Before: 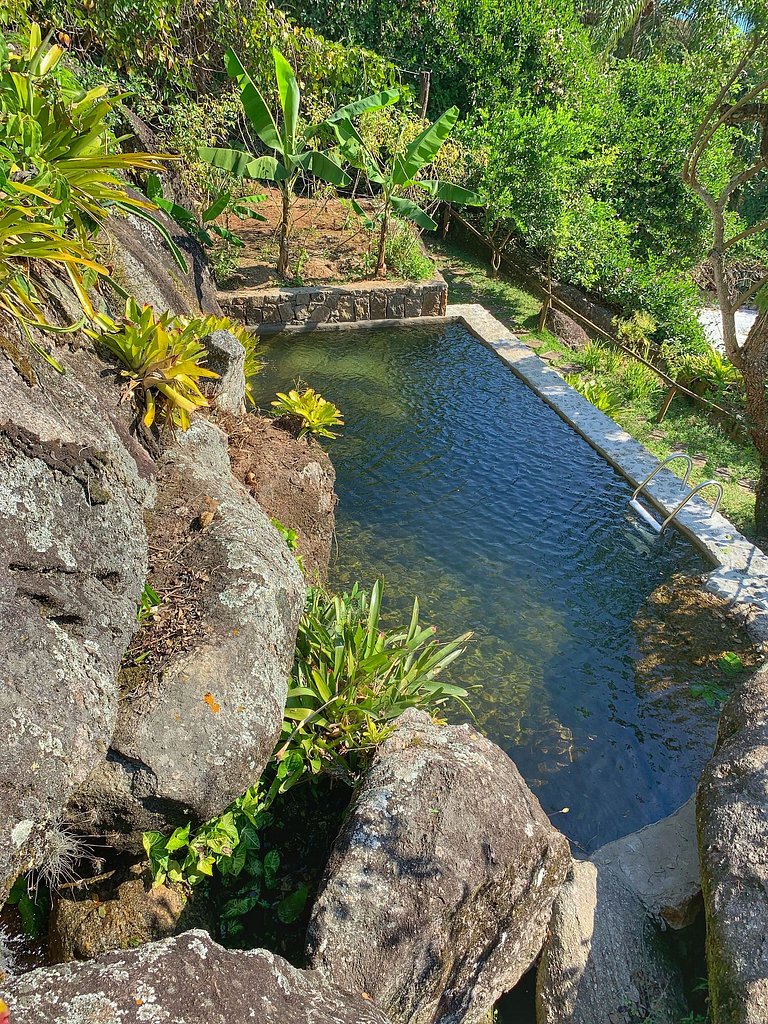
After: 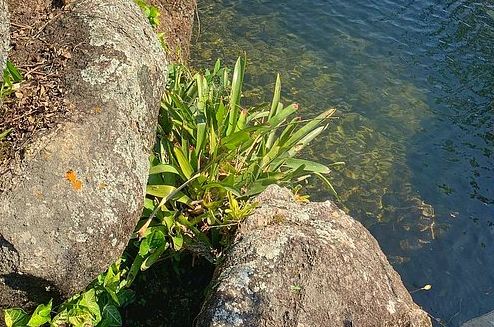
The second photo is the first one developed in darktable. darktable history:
crop: left 18.091%, top 51.13%, right 17.525%, bottom 16.85%
white balance: red 1.045, blue 0.932
